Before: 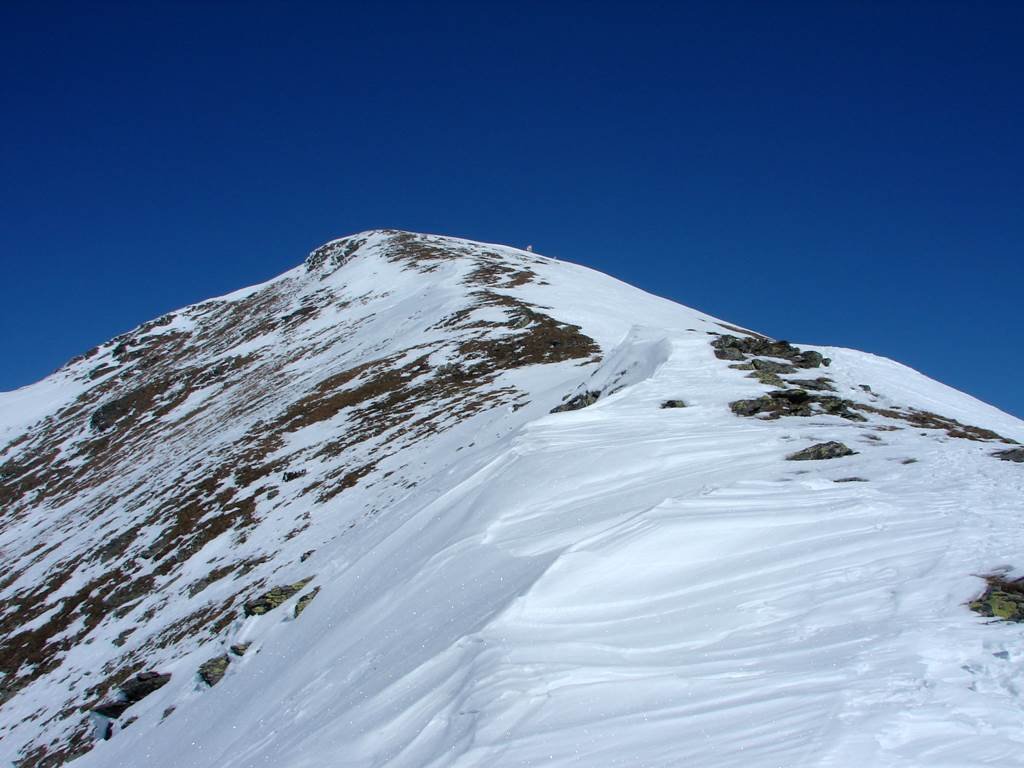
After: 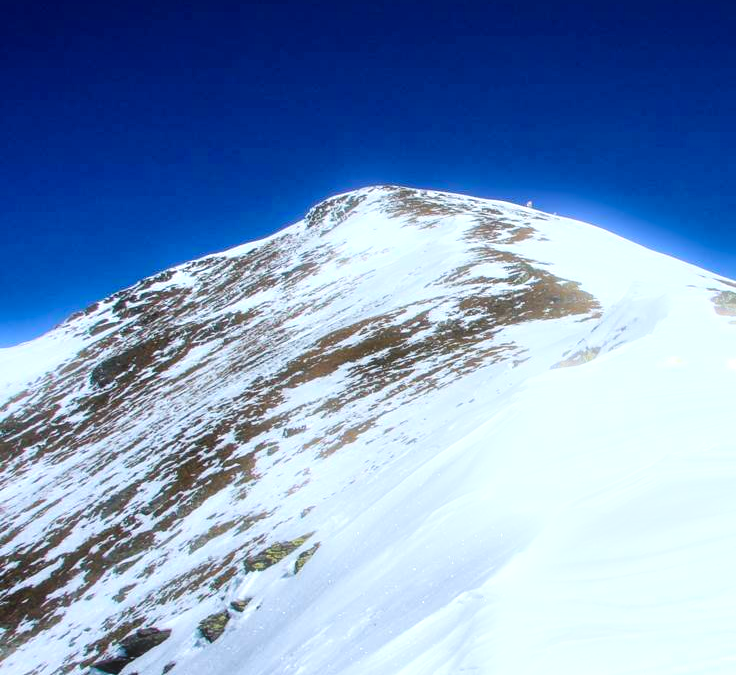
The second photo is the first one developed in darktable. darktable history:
local contrast: detail 130%
bloom: size 5%, threshold 95%, strength 15%
crop: top 5.803%, right 27.864%, bottom 5.804%
tone equalizer: -8 EV -0.75 EV, -7 EV -0.7 EV, -6 EV -0.6 EV, -5 EV -0.4 EV, -3 EV 0.4 EV, -2 EV 0.6 EV, -1 EV 0.7 EV, +0 EV 0.75 EV, edges refinement/feathering 500, mask exposure compensation -1.57 EV, preserve details no
color correction: highlights a* -0.137, highlights b* 0.137
color balance rgb: perceptual saturation grading › global saturation 35%, perceptual saturation grading › highlights -30%, perceptual saturation grading › shadows 35%, perceptual brilliance grading › global brilliance 3%, perceptual brilliance grading › highlights -3%, perceptual brilliance grading › shadows 3%
